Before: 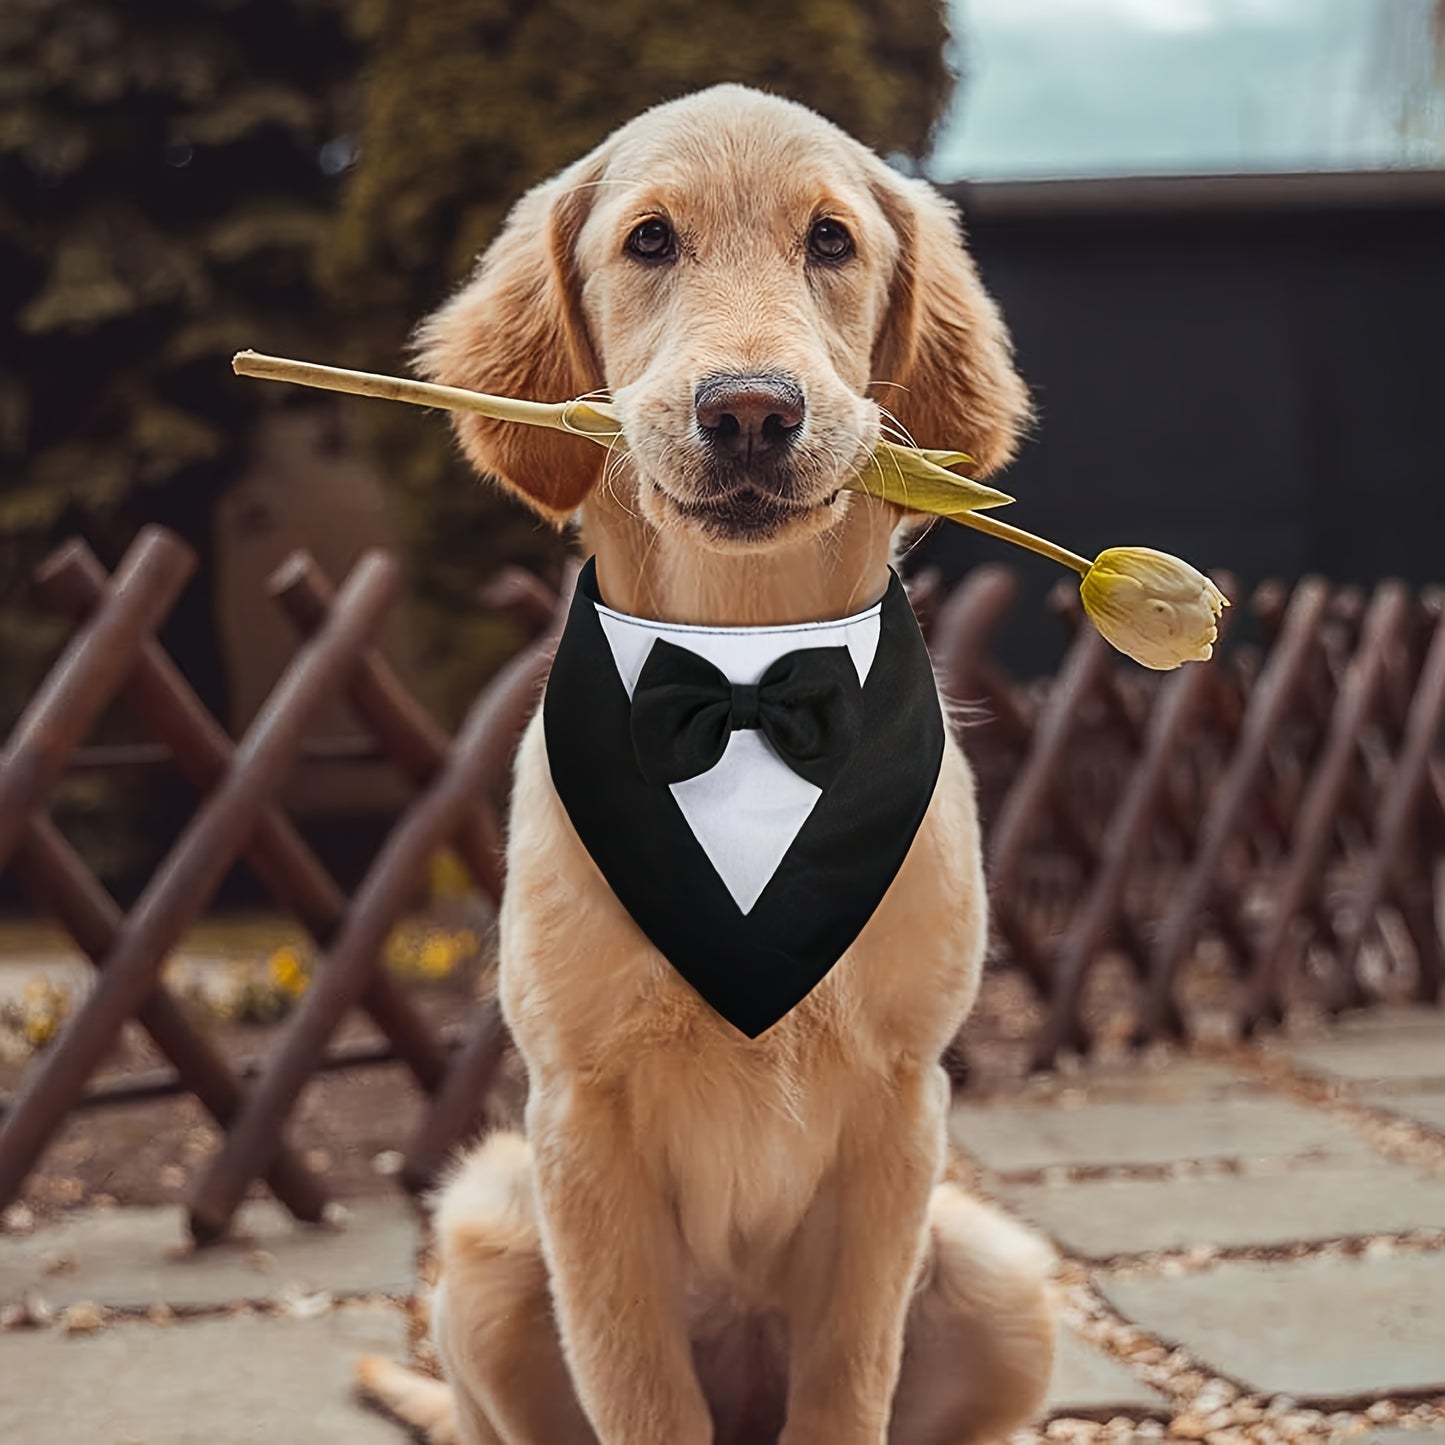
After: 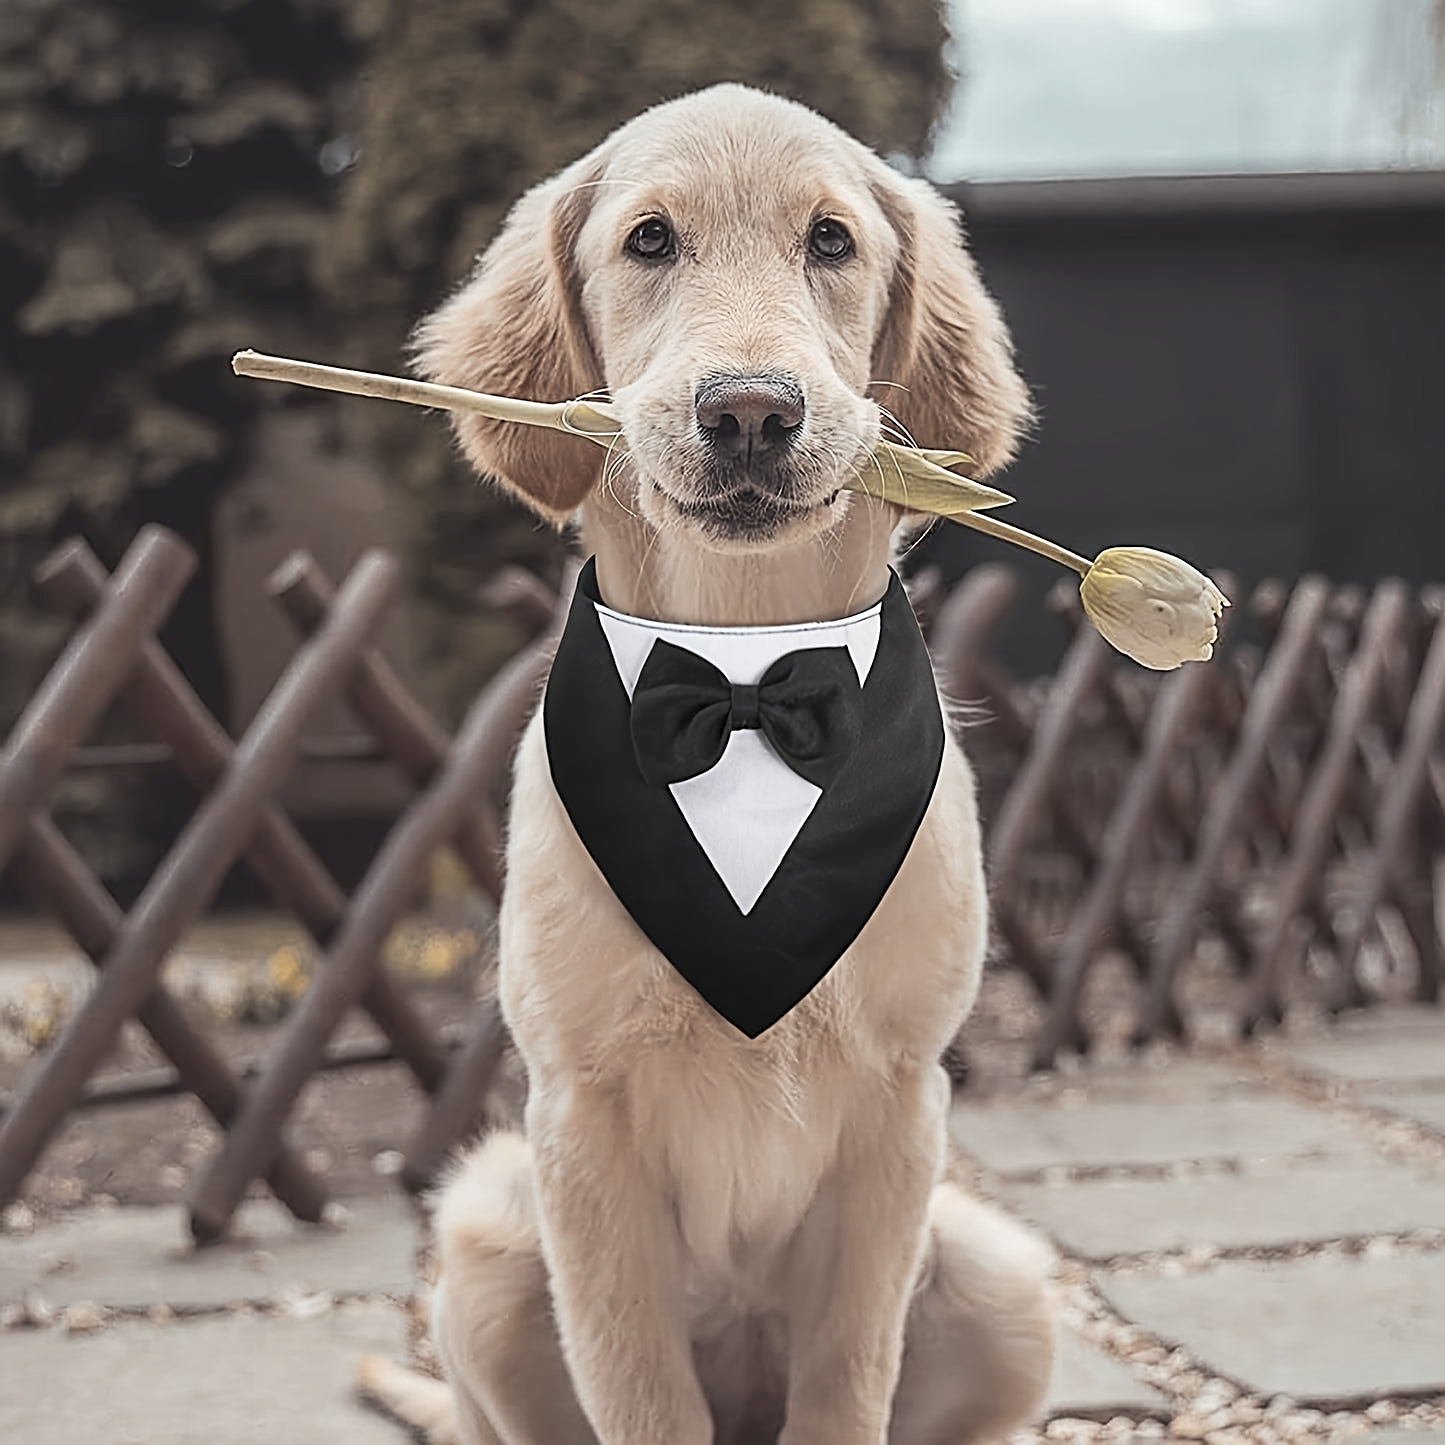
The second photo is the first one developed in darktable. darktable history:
contrast brightness saturation: brightness 0.185, saturation -0.512
sharpen: on, module defaults
